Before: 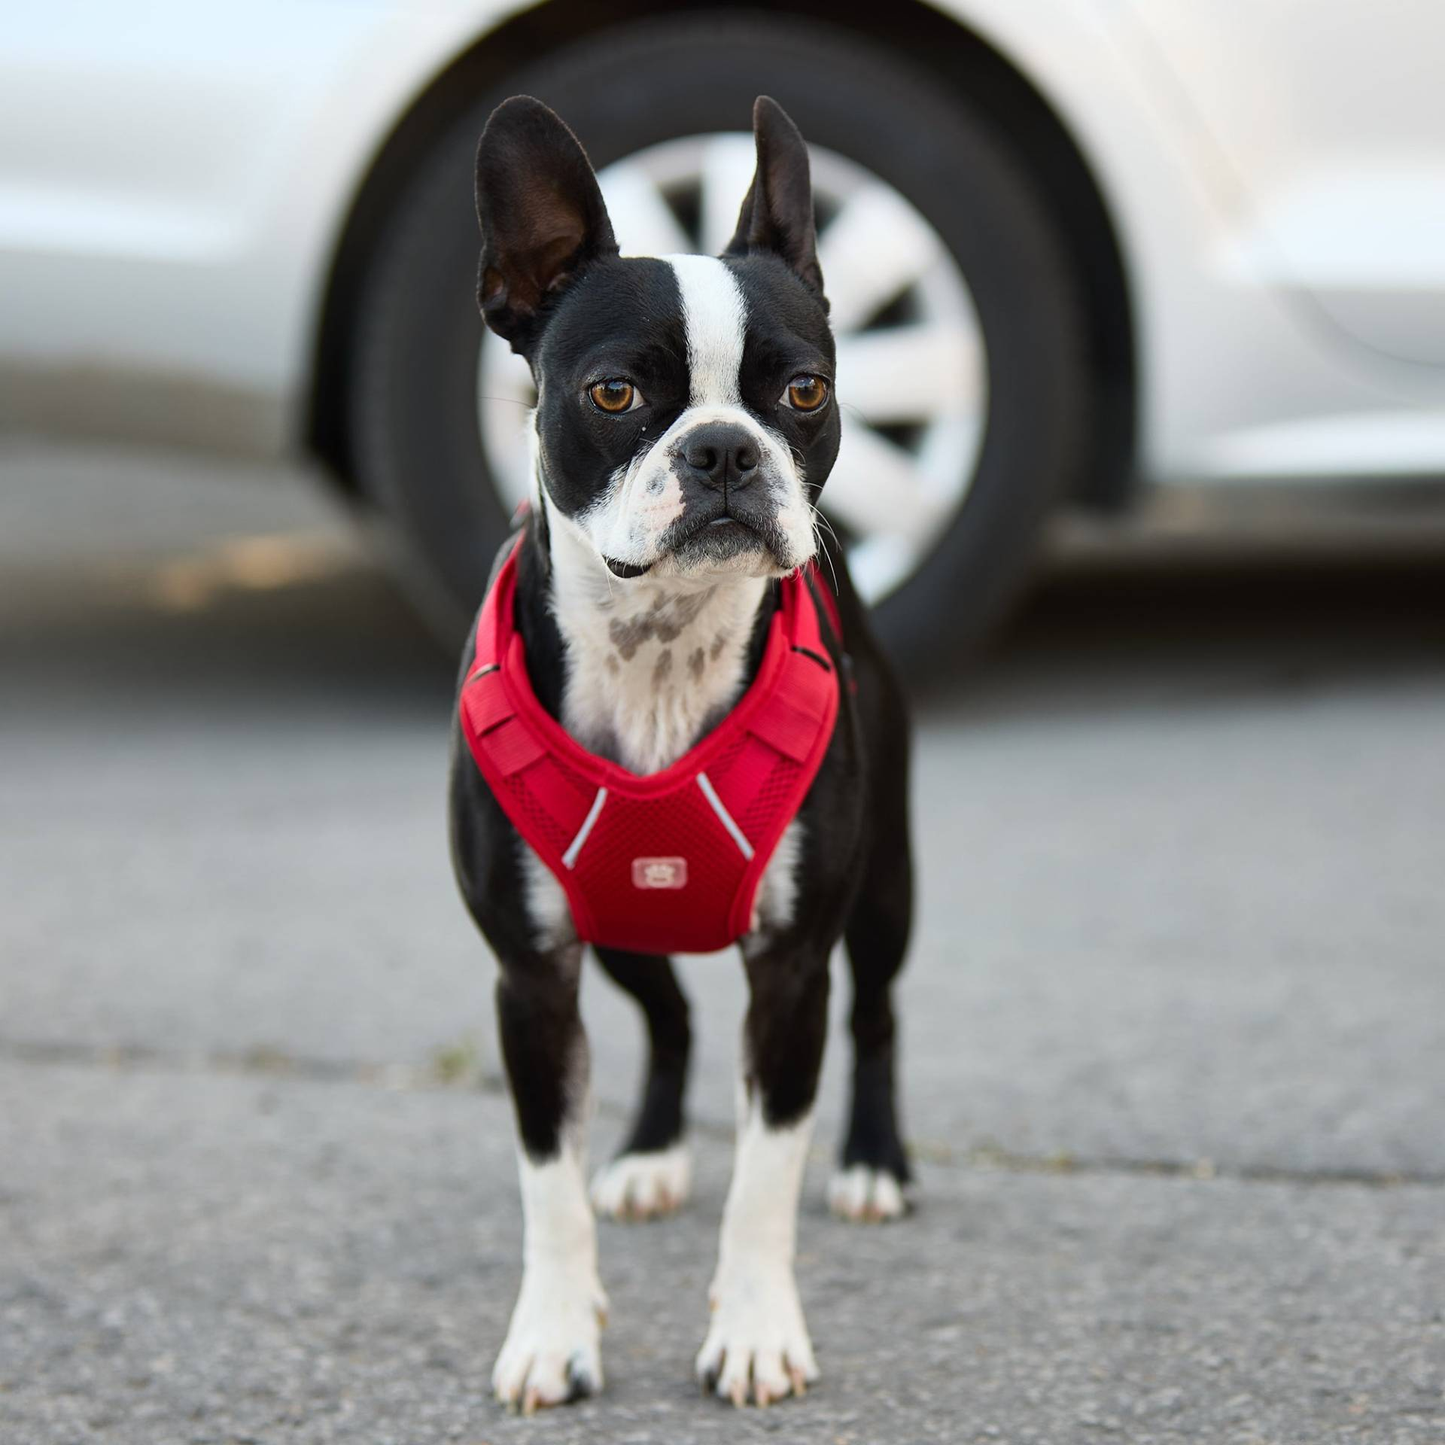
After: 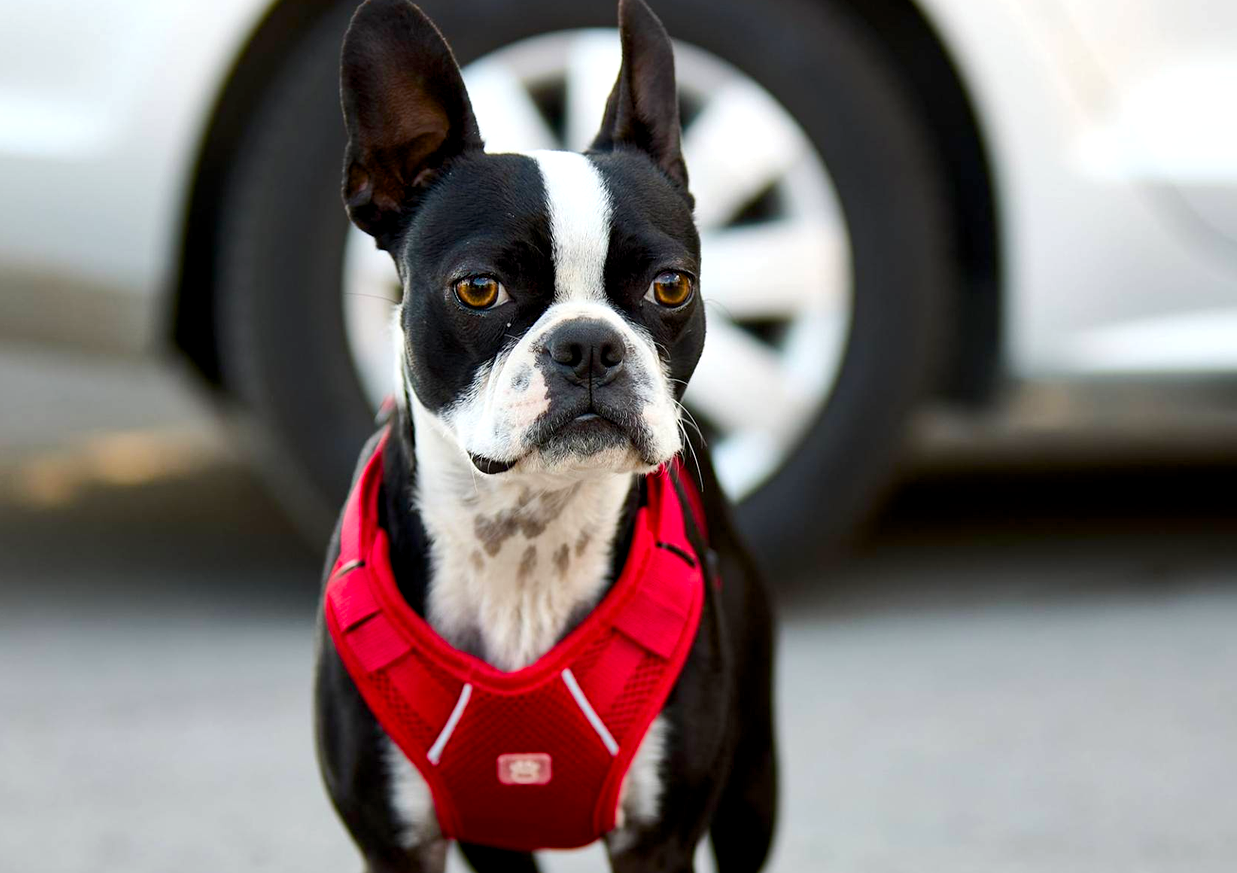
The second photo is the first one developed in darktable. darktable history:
color balance rgb: global offset › luminance -0.51%, perceptual saturation grading › global saturation 27.53%, perceptual saturation grading › highlights -25%, perceptual saturation grading › shadows 25%, perceptual brilliance grading › highlights 6.62%, perceptual brilliance grading › mid-tones 17.07%, perceptual brilliance grading › shadows -5.23%
crop and rotate: left 9.345%, top 7.22%, right 4.982%, bottom 32.331%
